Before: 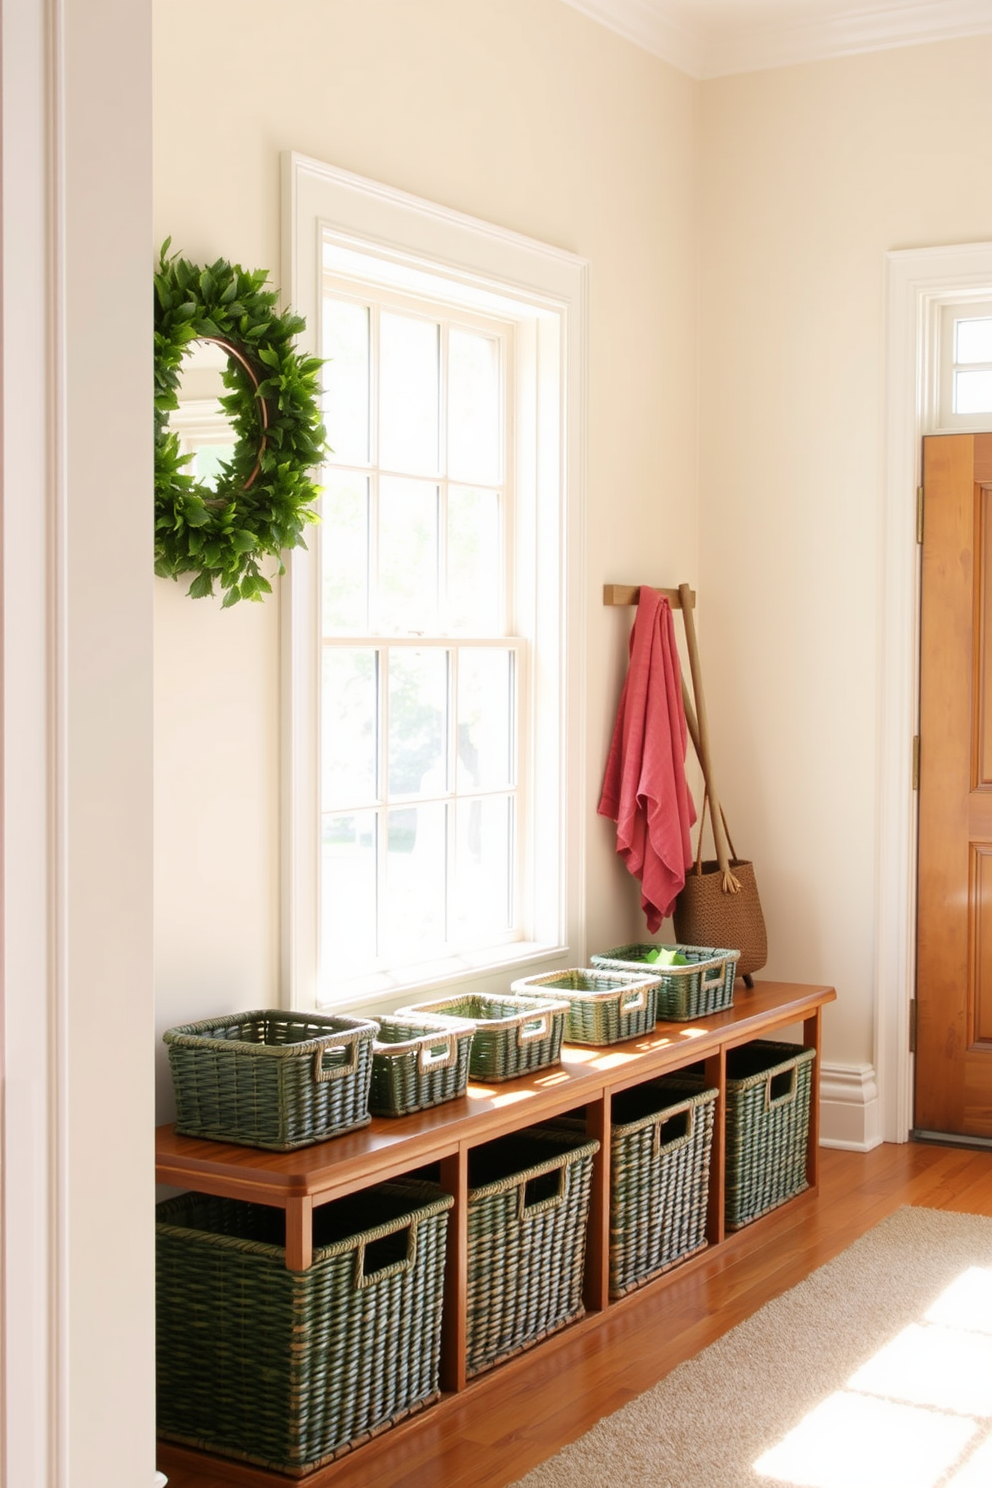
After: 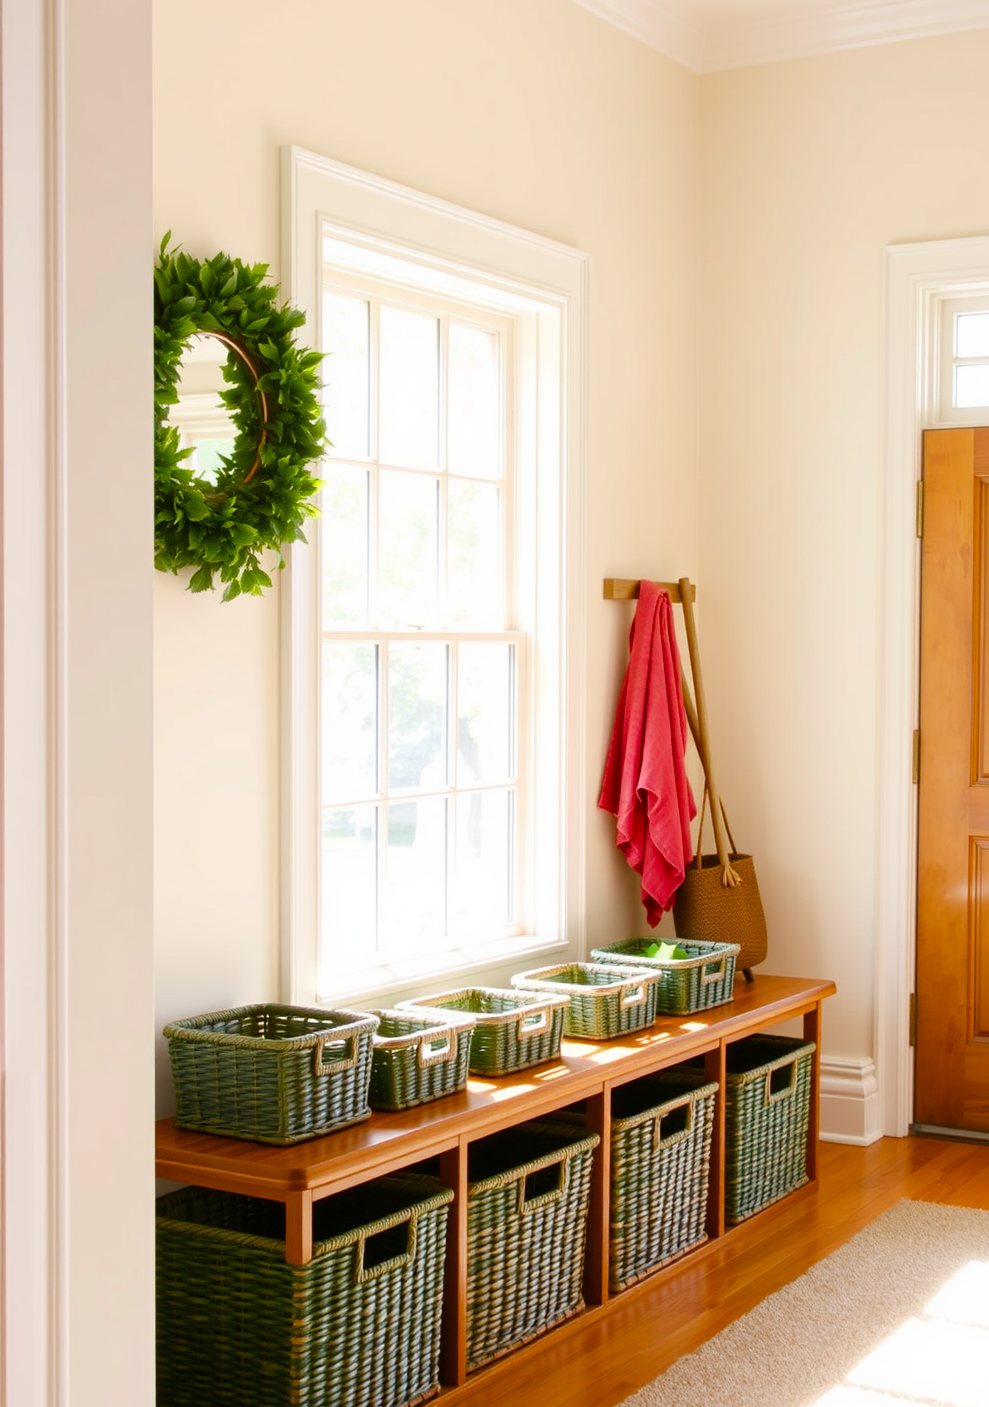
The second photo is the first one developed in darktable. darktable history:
color balance rgb: perceptual saturation grading › global saturation 34.543%, perceptual saturation grading › highlights -29.938%, perceptual saturation grading › shadows 35.524%, global vibrance 20%
crop: top 0.428%, right 0.265%, bottom 5.014%
